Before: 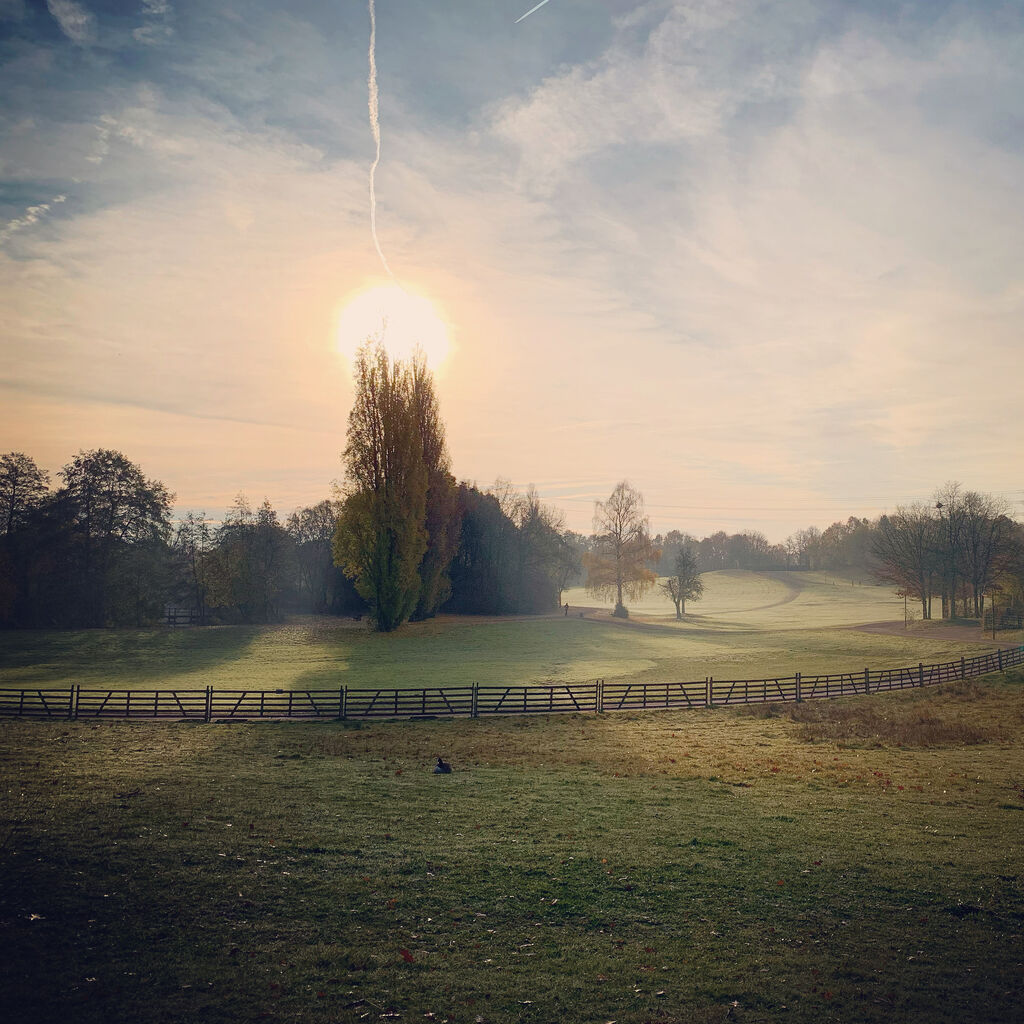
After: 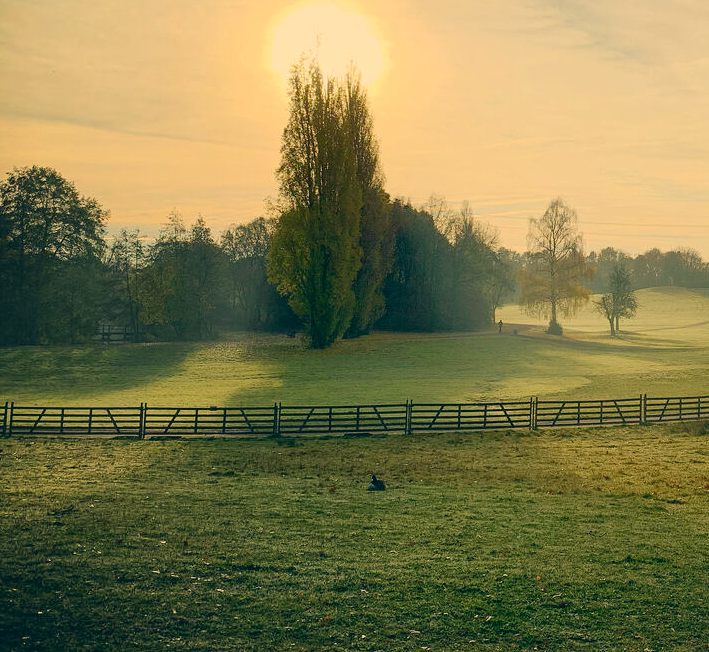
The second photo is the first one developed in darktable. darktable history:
shadows and highlights: shadows 52.34, highlights -28.23, soften with gaussian
color correction: highlights a* 5.3, highlights b* 24.26, shadows a* -15.58, shadows b* 4.02
crop: left 6.488%, top 27.668%, right 24.183%, bottom 8.656%
